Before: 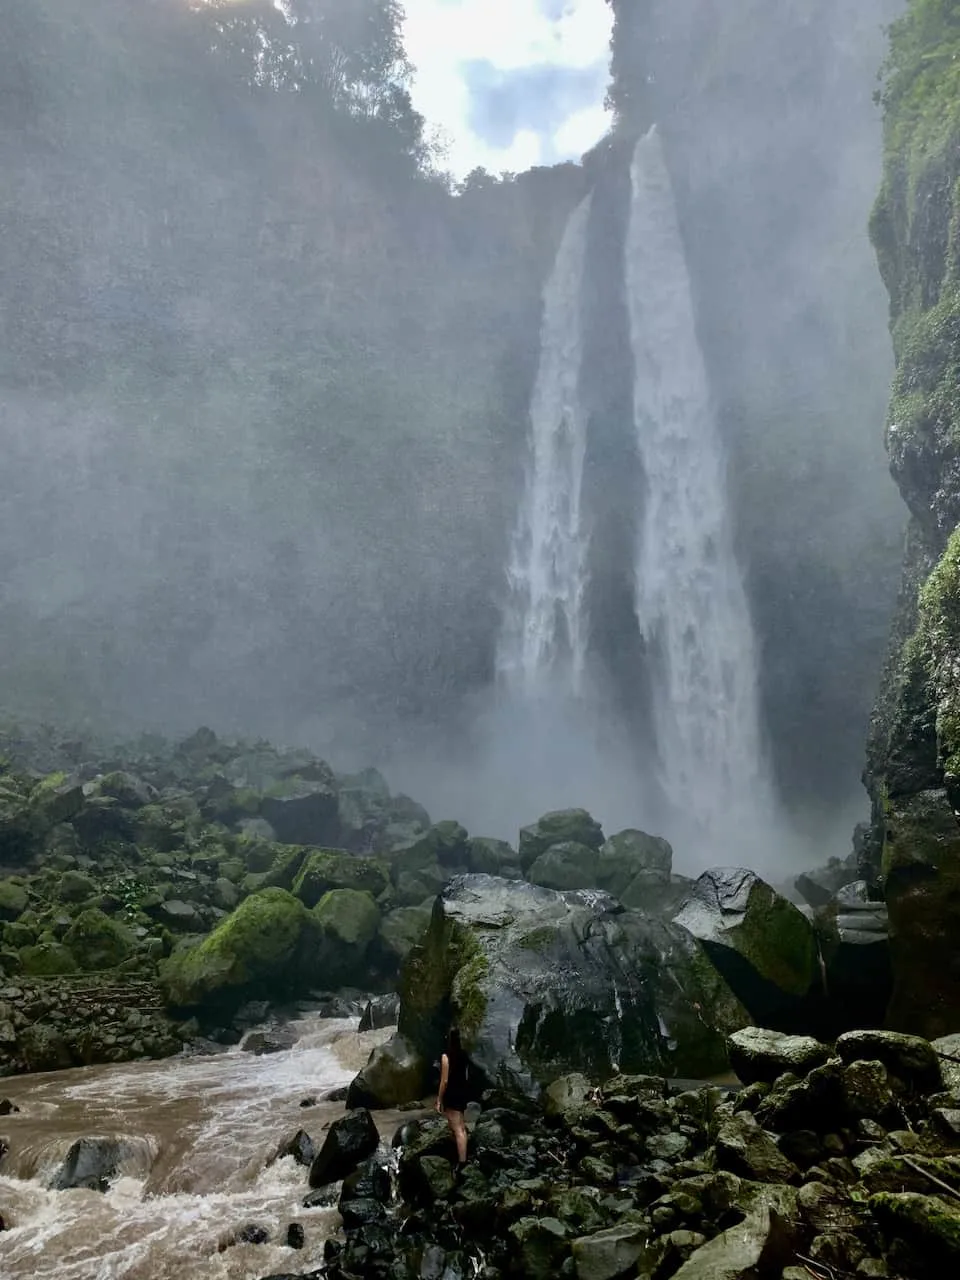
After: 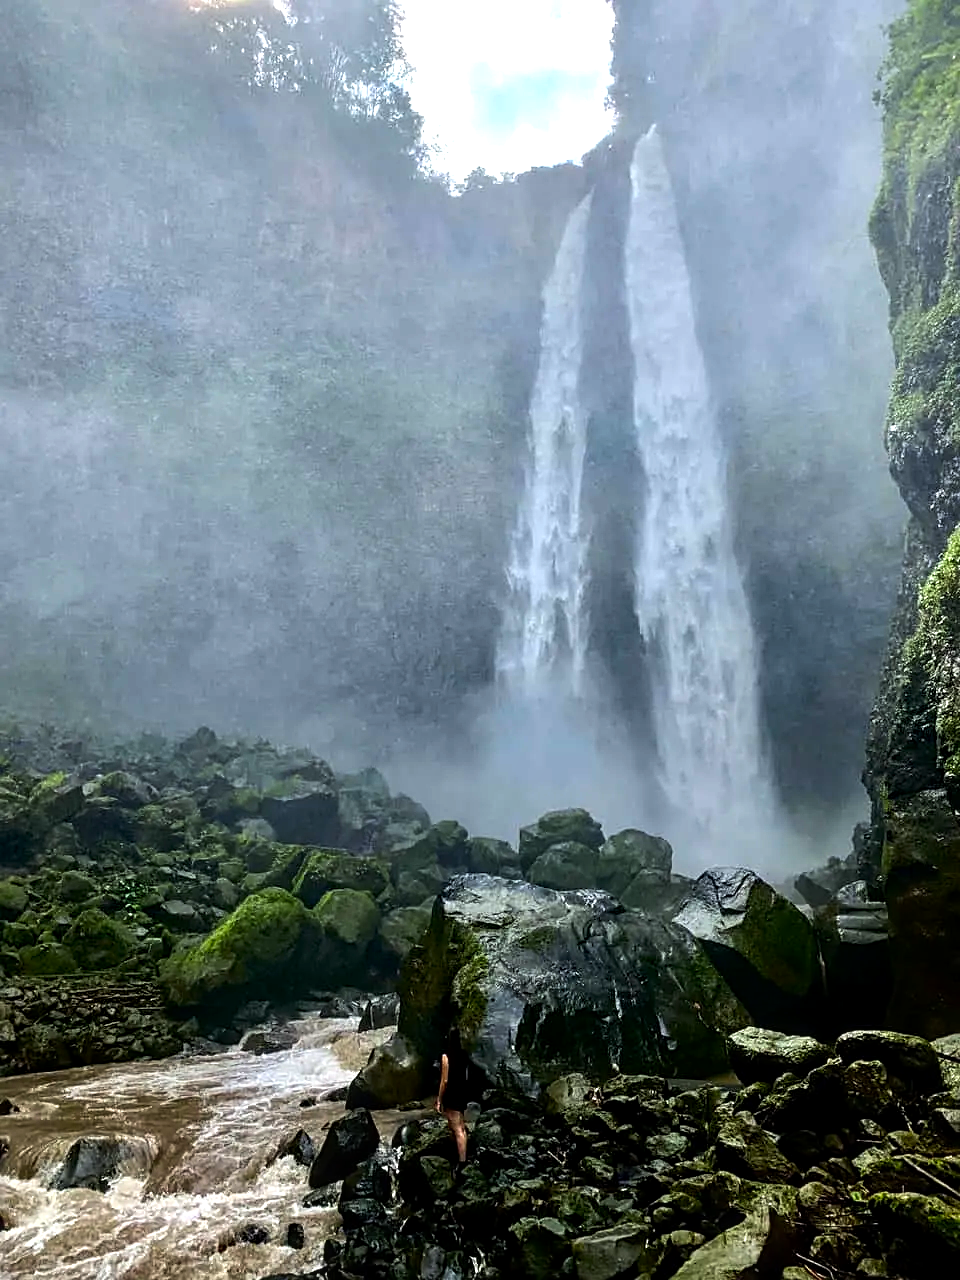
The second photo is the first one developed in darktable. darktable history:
tone equalizer: -8 EV -0.745 EV, -7 EV -0.733 EV, -6 EV -0.599 EV, -5 EV -0.415 EV, -3 EV 0.39 EV, -2 EV 0.6 EV, -1 EV 0.679 EV, +0 EV 0.726 EV, edges refinement/feathering 500, mask exposure compensation -1.57 EV, preserve details no
local contrast: on, module defaults
sharpen: on, module defaults
contrast brightness saturation: saturation 0.502
